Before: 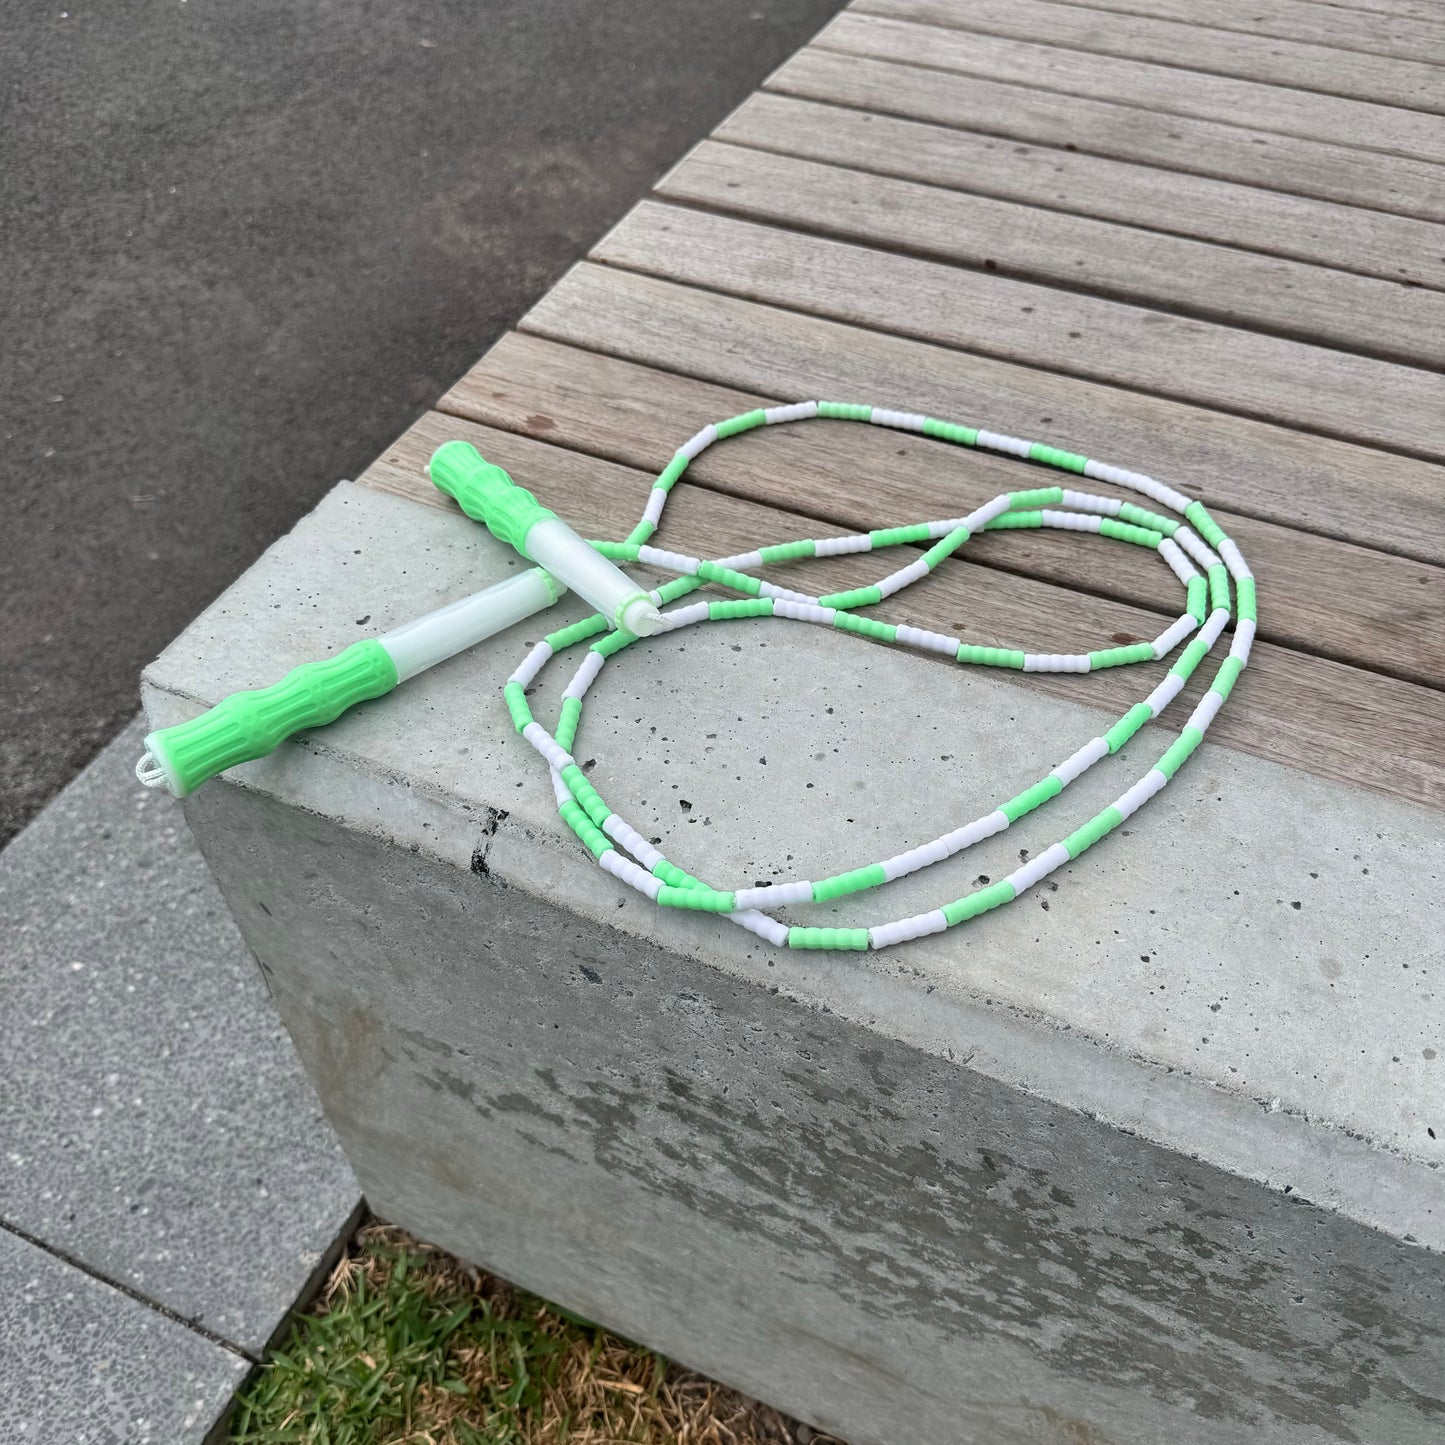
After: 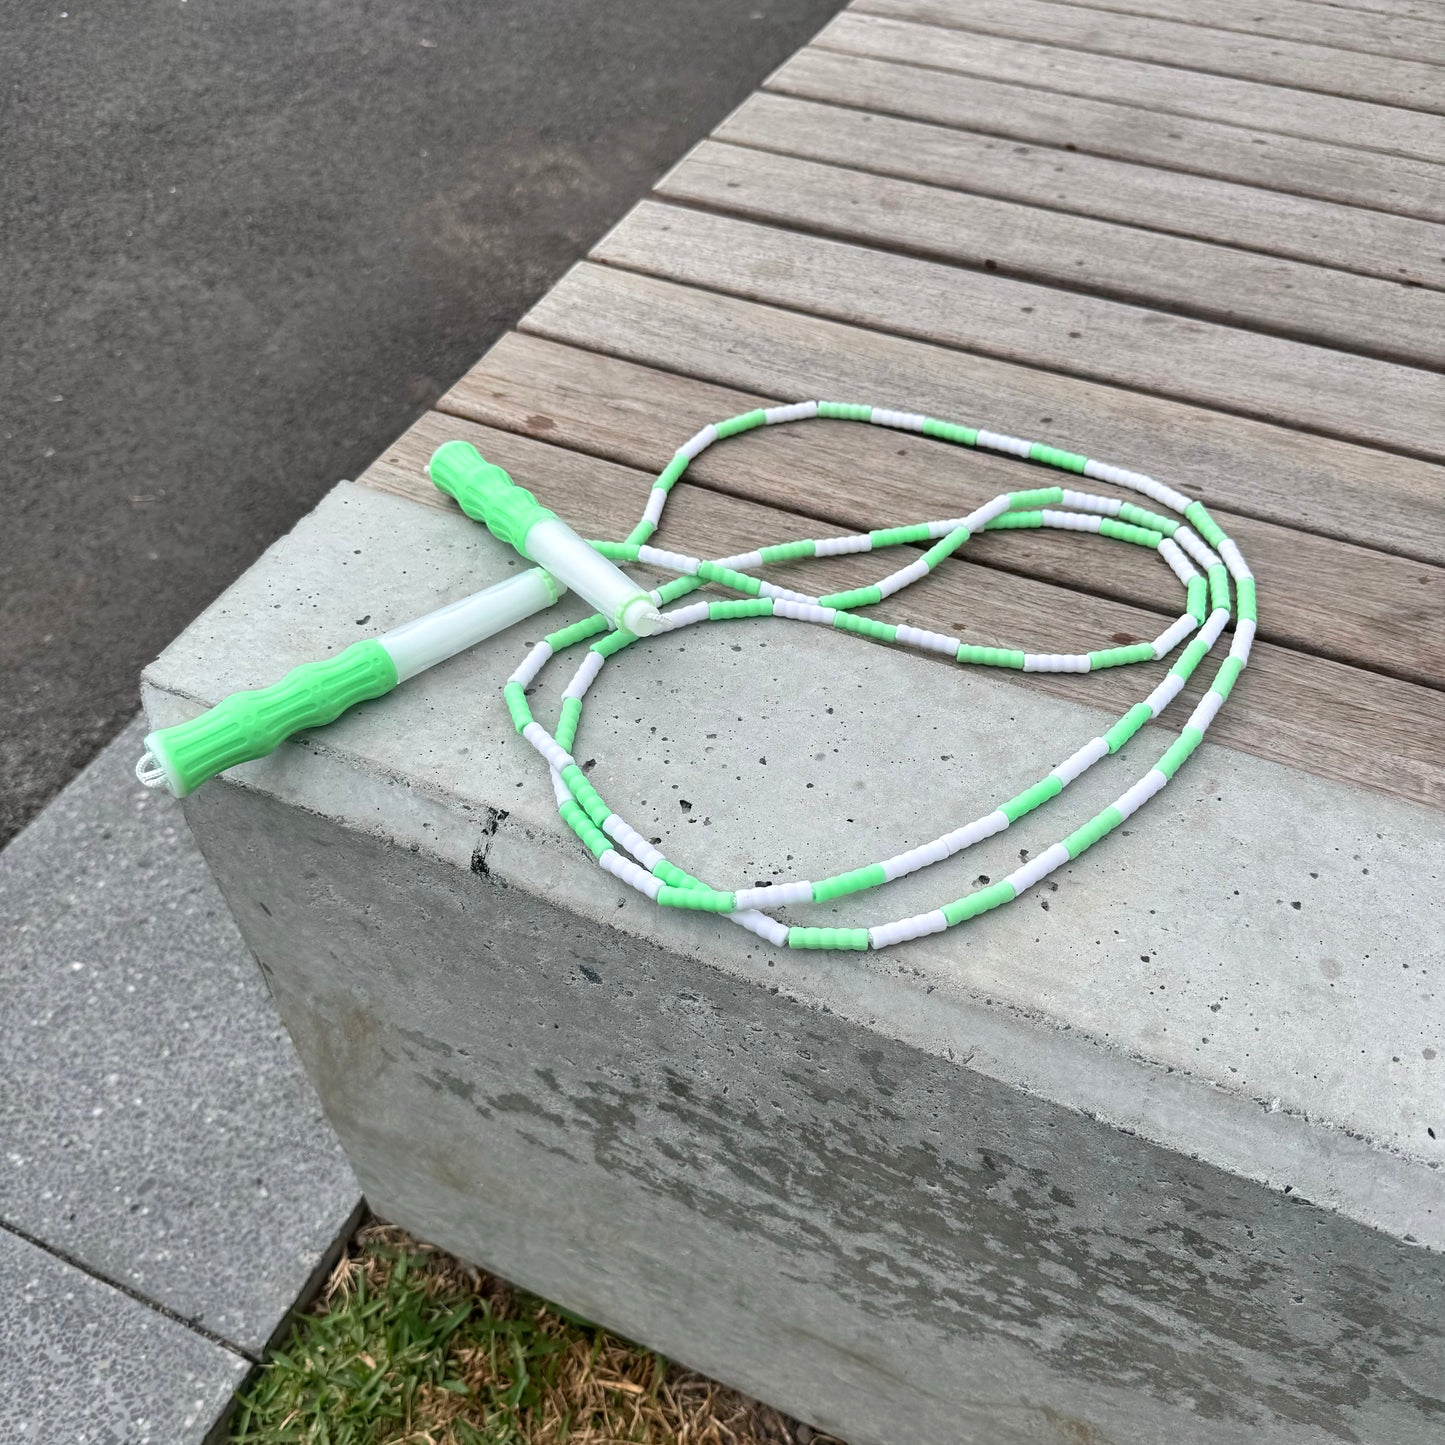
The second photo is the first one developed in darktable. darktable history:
exposure: exposure 0.123 EV, compensate exposure bias true, compensate highlight preservation false
